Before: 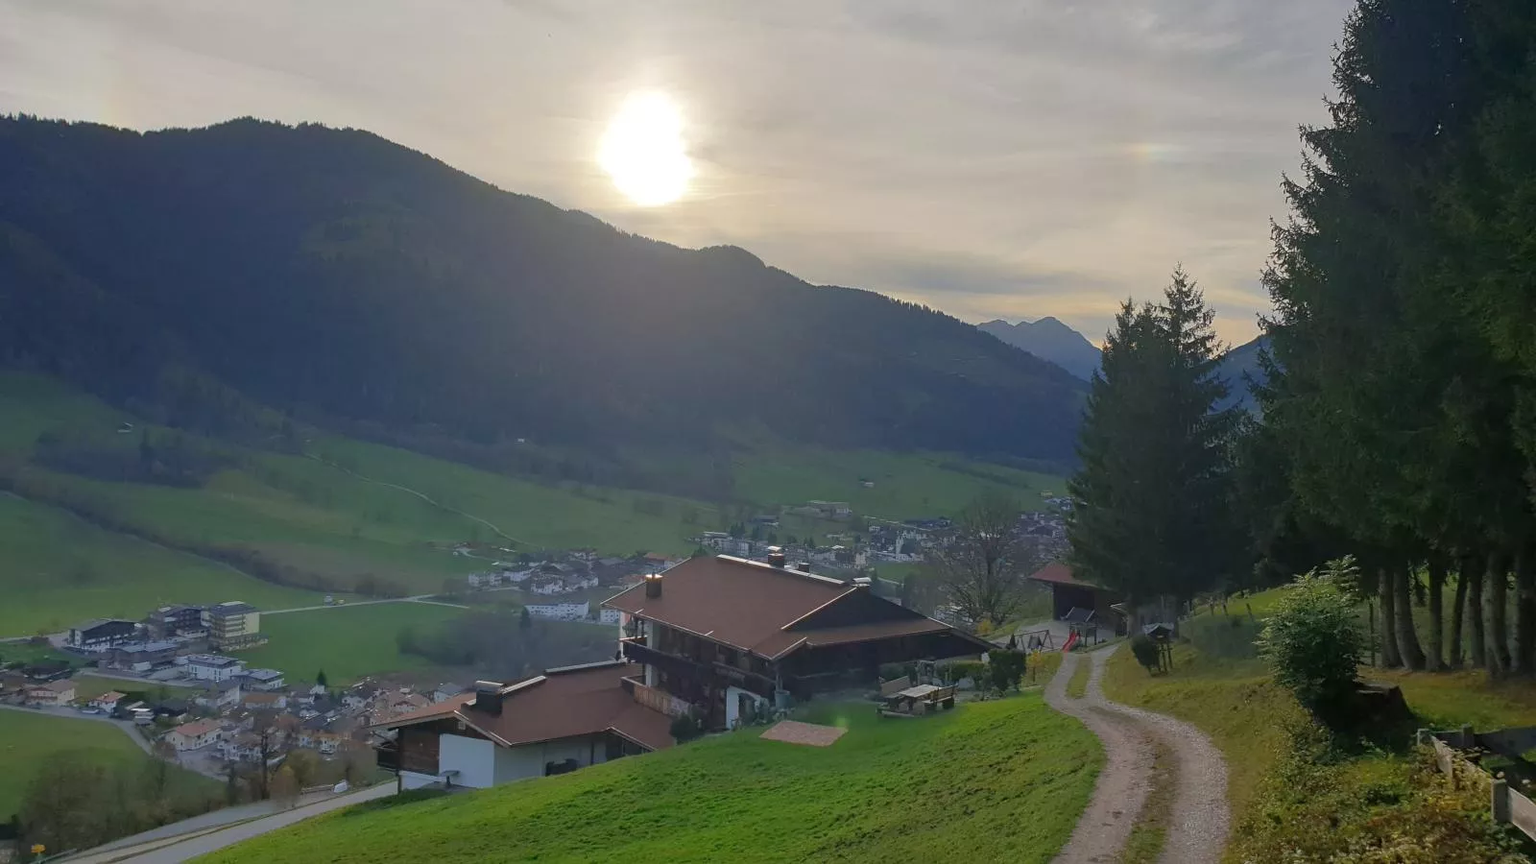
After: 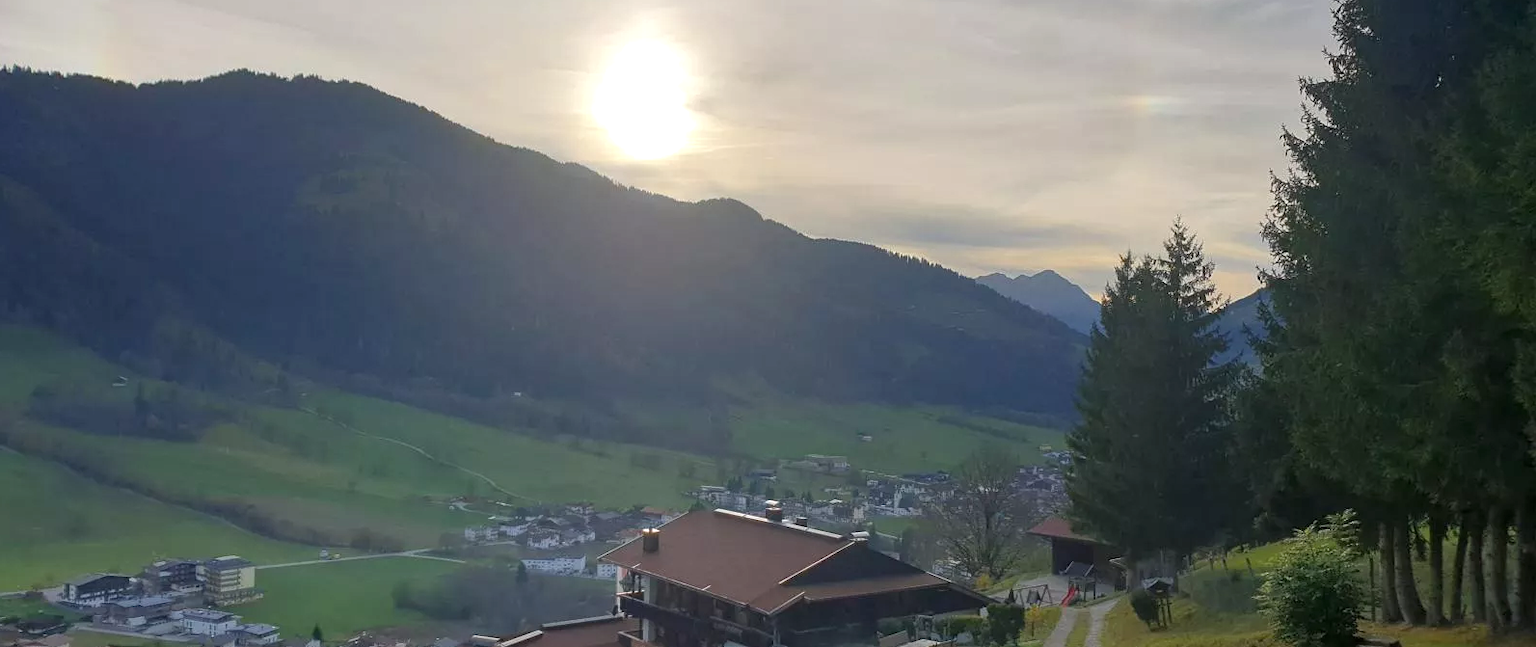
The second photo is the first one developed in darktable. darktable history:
local contrast: highlights 106%, shadows 102%, detail 120%, midtone range 0.2
exposure: exposure 0.204 EV, compensate highlight preservation false
crop: left 0.382%, top 5.563%, bottom 19.739%
